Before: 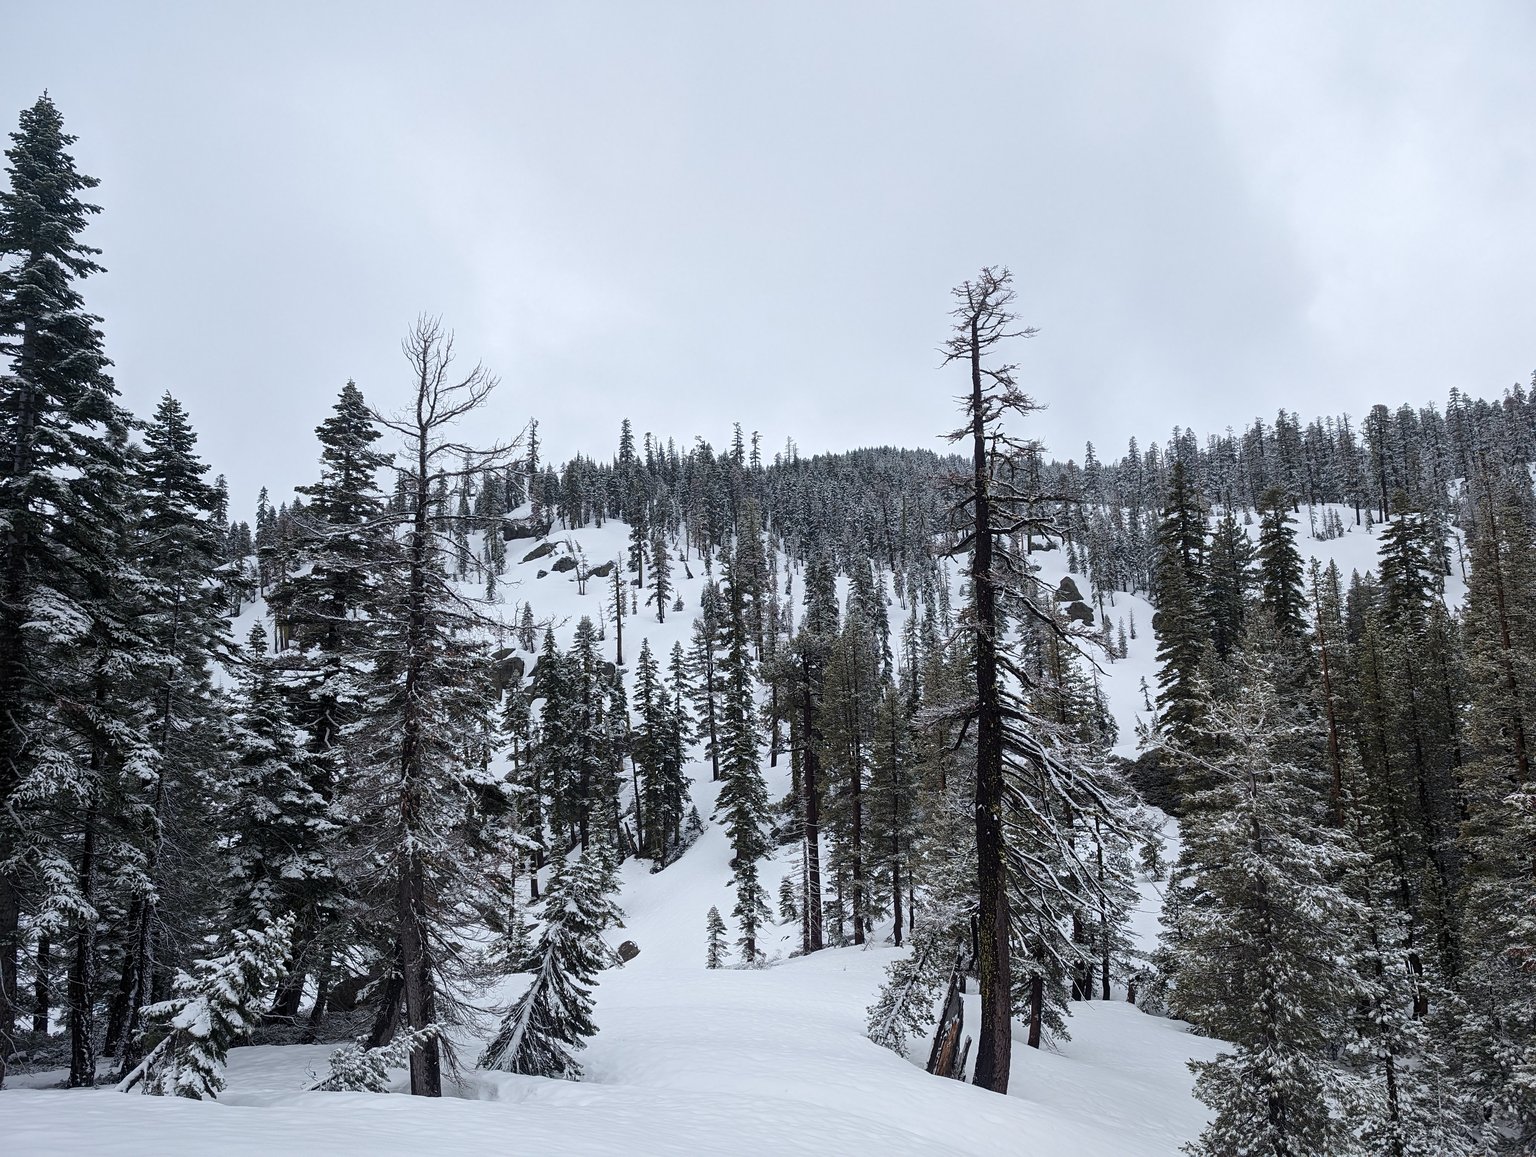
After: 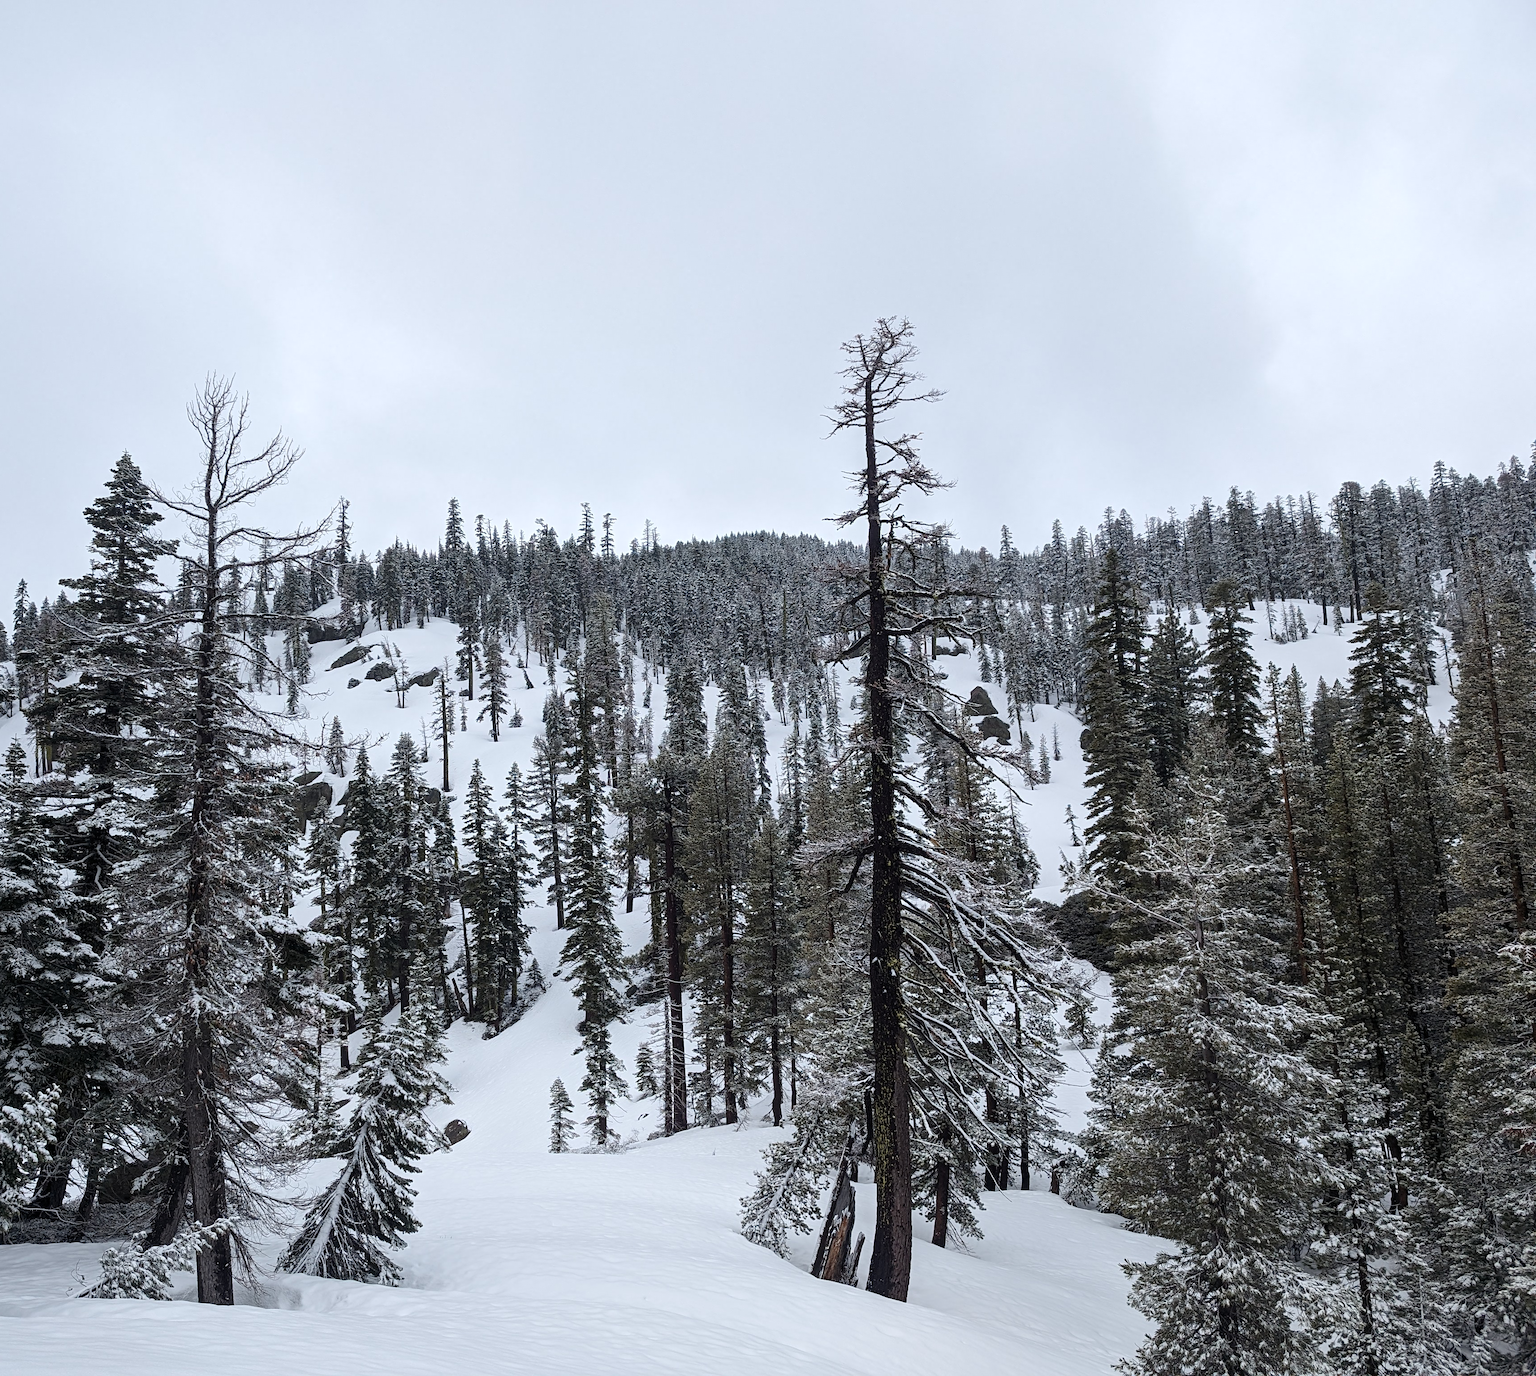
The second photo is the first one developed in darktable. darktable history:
crop: left 15.98%
shadows and highlights: shadows -10.69, white point adjustment 1.65, highlights 11.59
